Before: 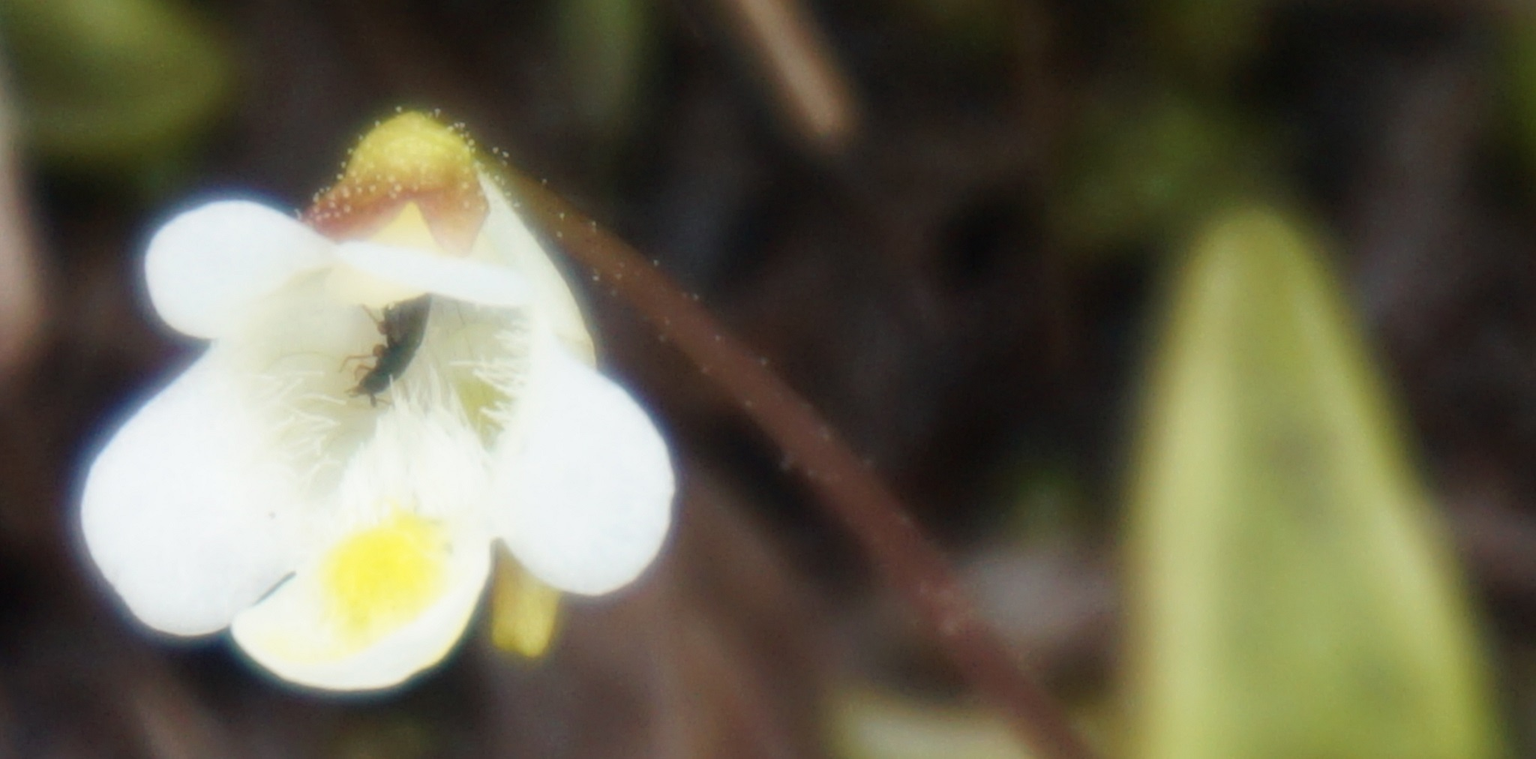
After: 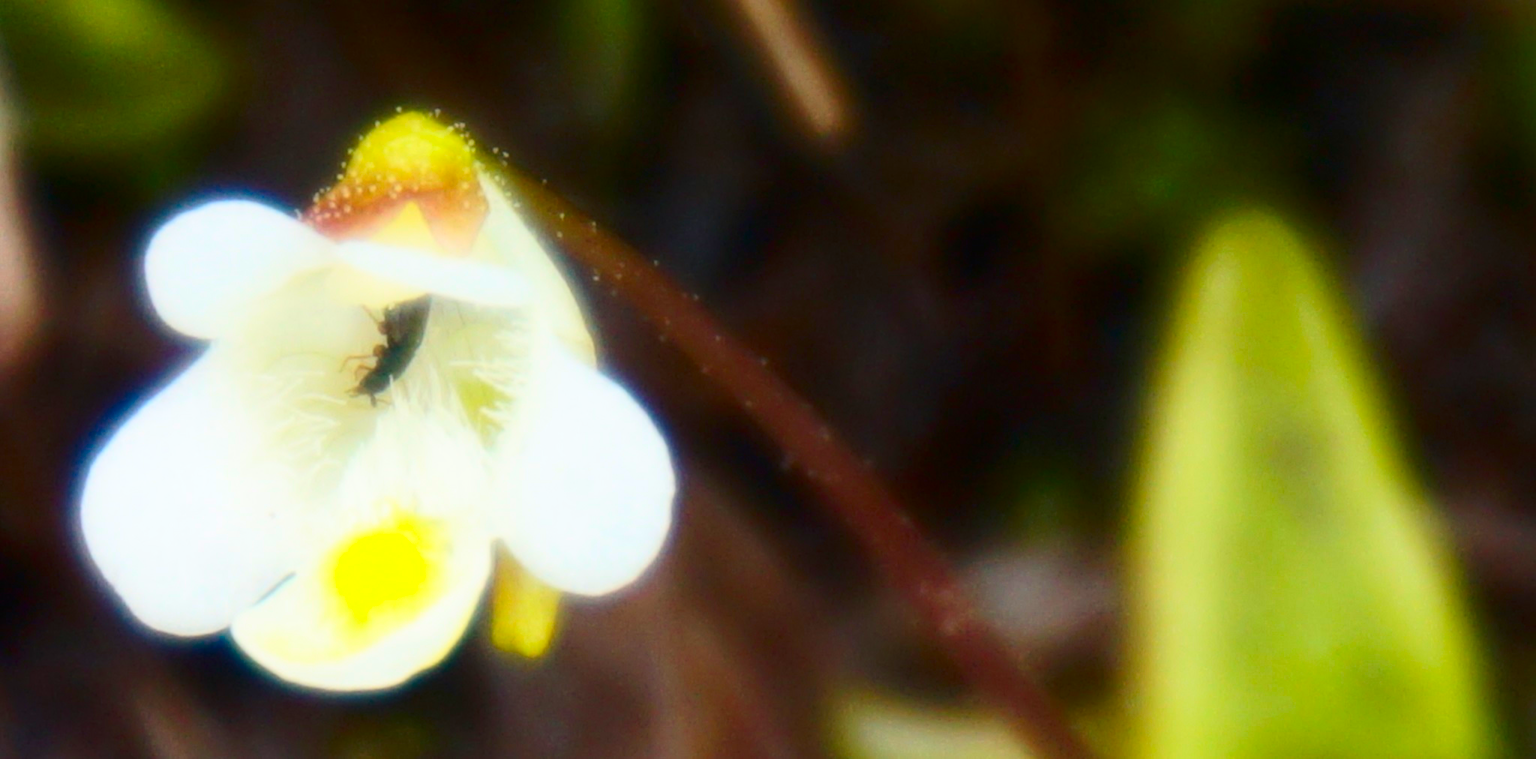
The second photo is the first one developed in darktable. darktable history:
contrast brightness saturation: contrast 0.264, brightness 0.012, saturation 0.861
